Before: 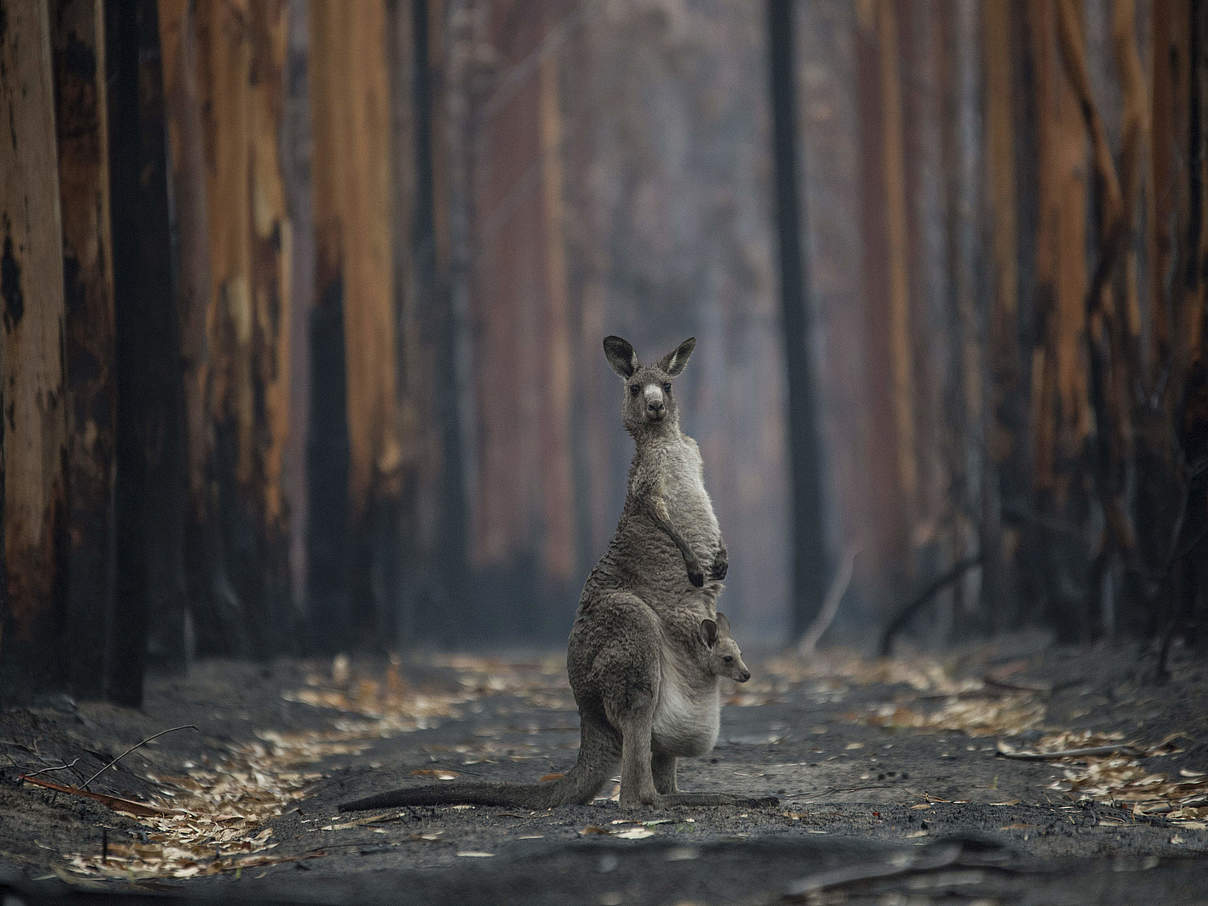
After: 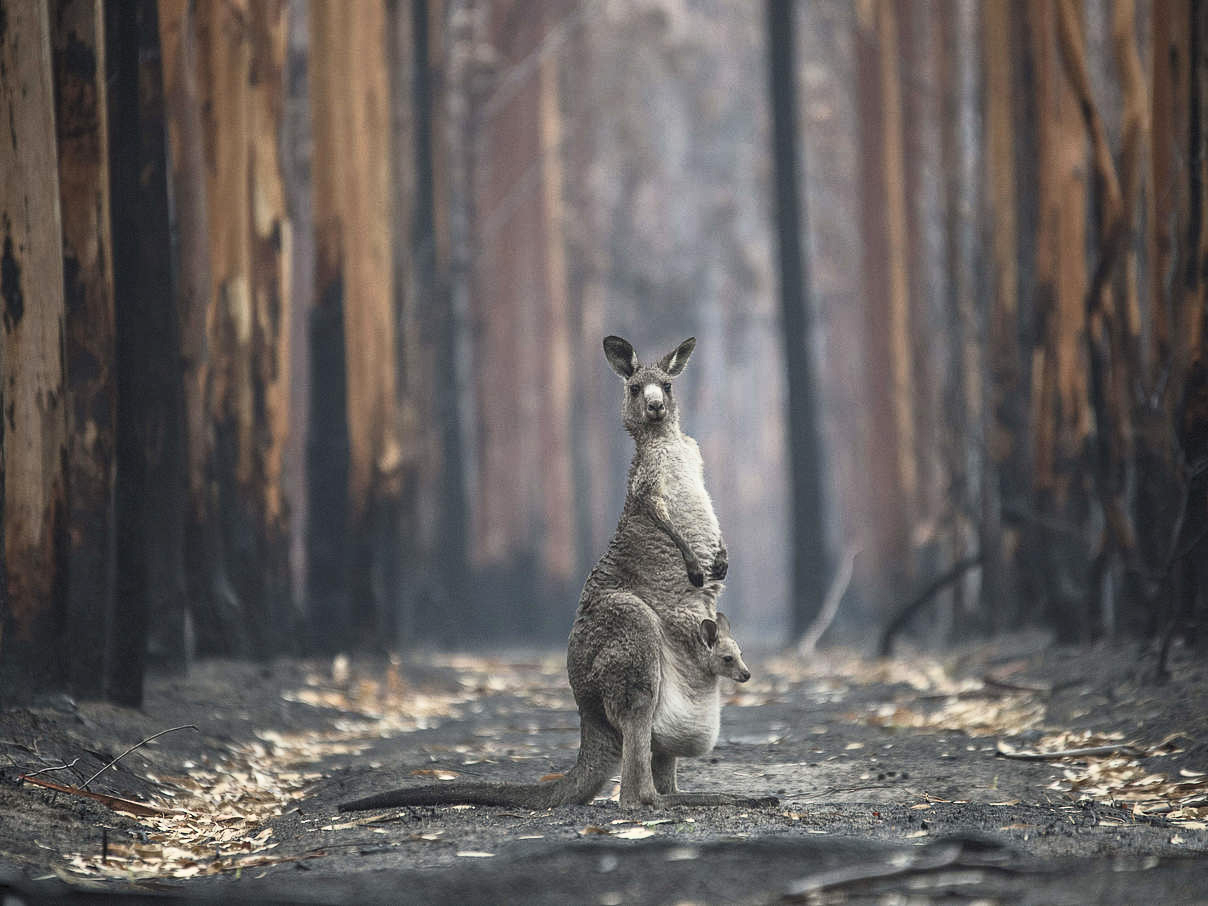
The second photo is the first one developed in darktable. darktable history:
contrast brightness saturation: contrast 0.389, brightness 0.512
